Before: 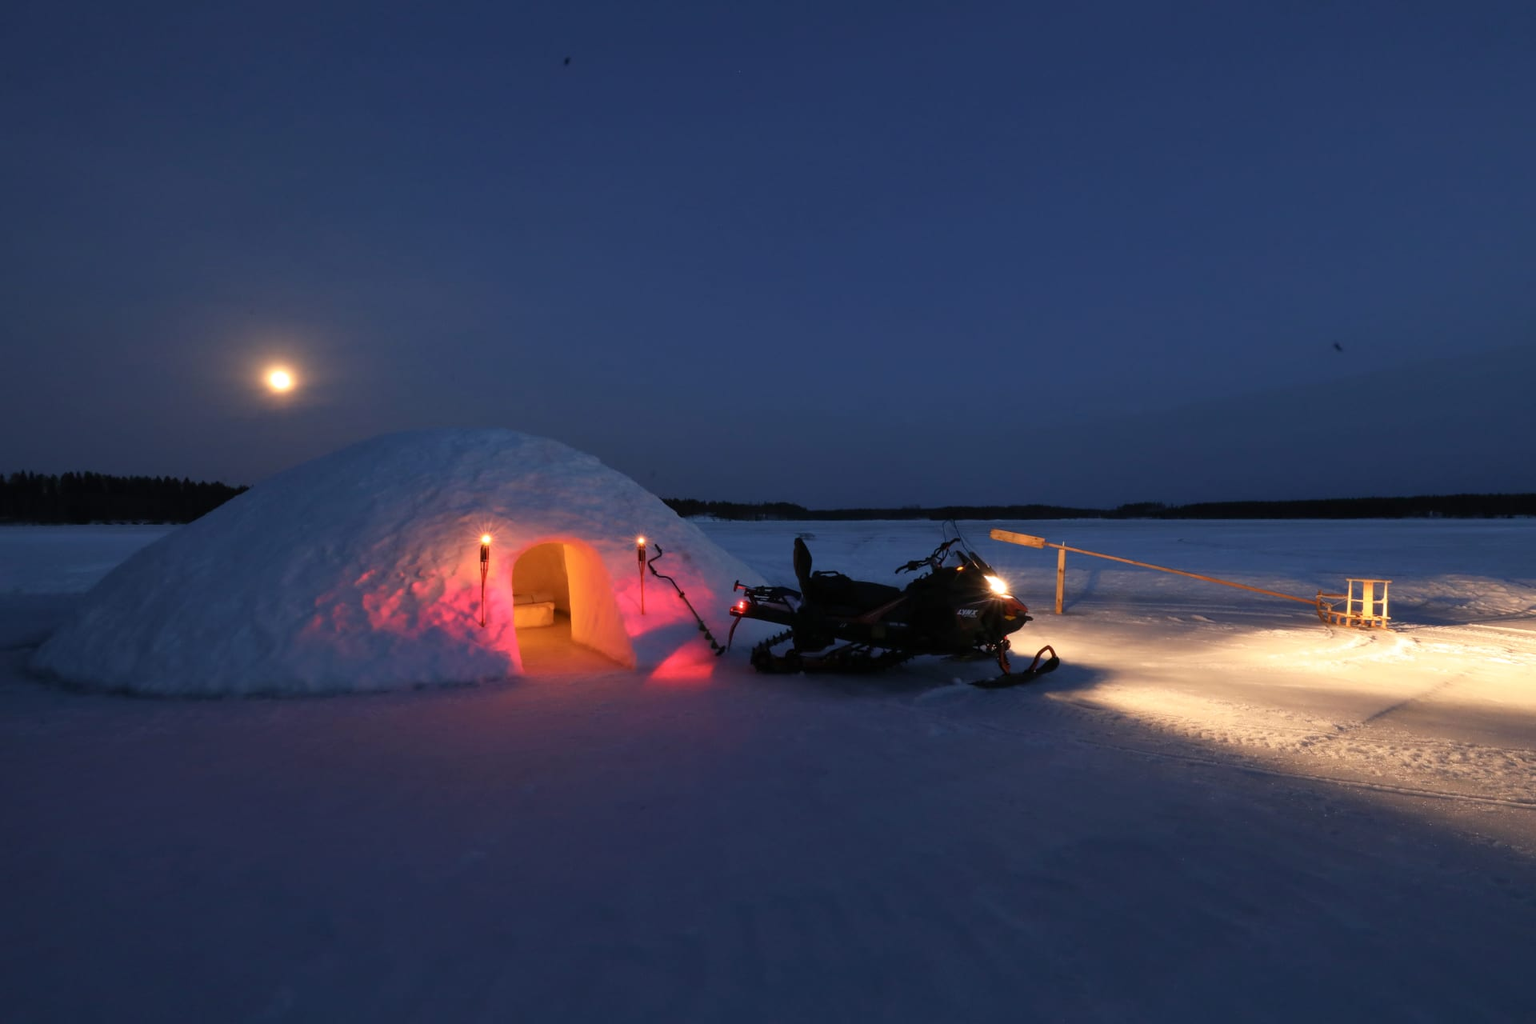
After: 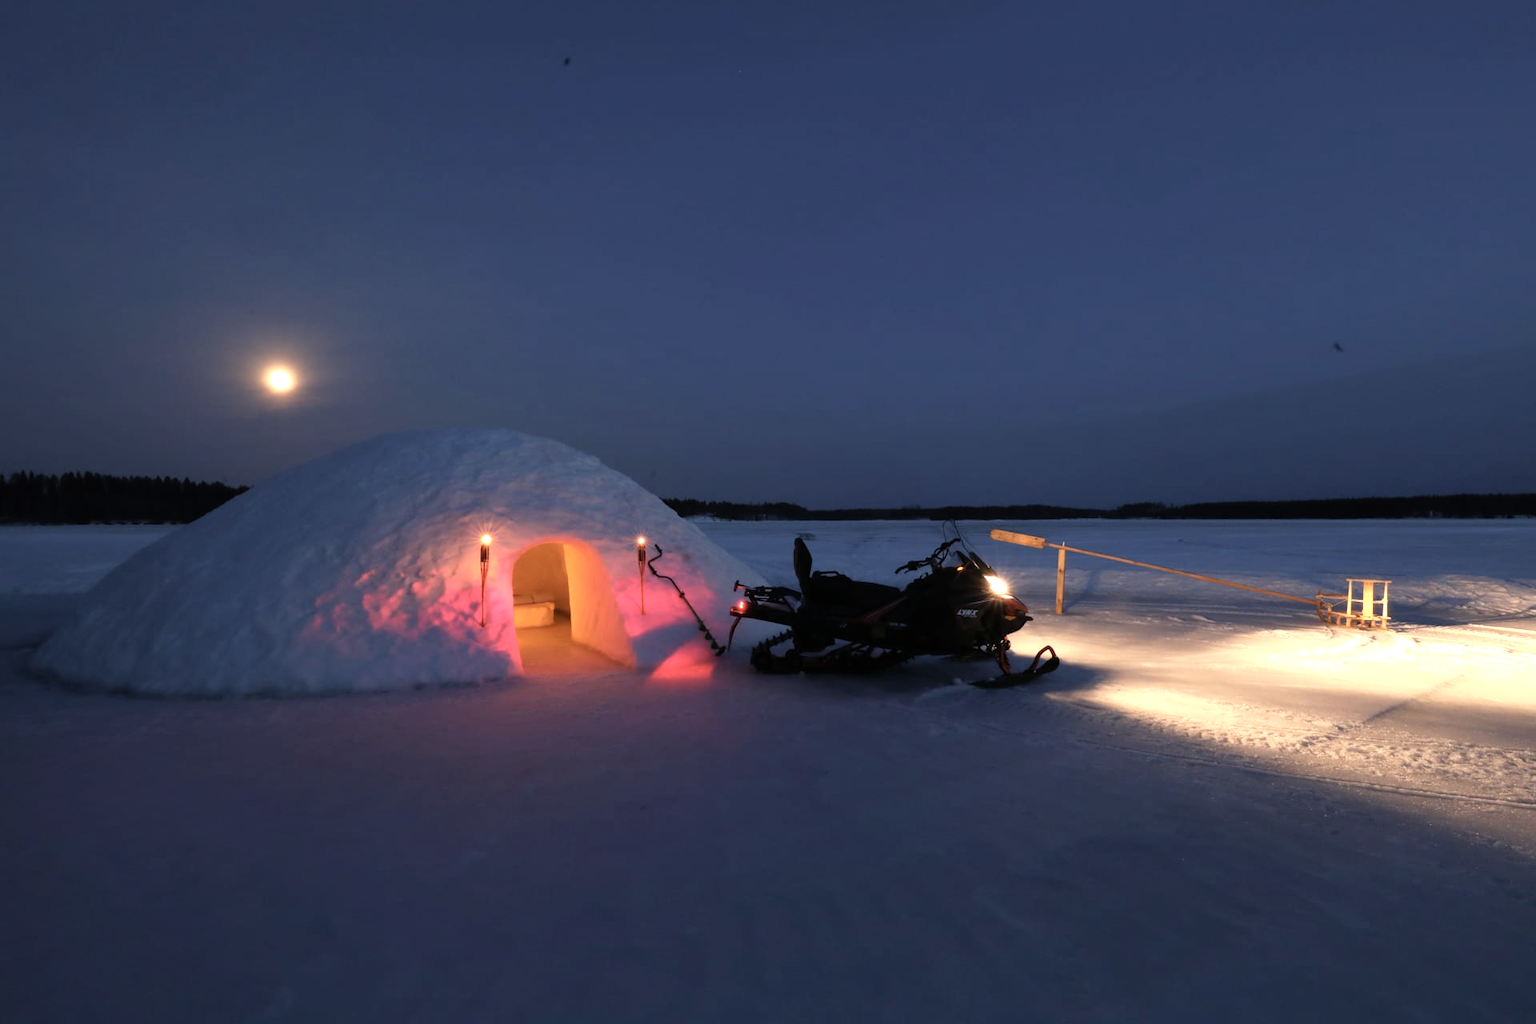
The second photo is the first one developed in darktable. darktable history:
tone equalizer: -8 EV -0.386 EV, -7 EV -0.36 EV, -6 EV -0.33 EV, -5 EV -0.244 EV, -3 EV 0.249 EV, -2 EV 0.325 EV, -1 EV 0.398 EV, +0 EV 0.398 EV
color correction: highlights b* -0.012, saturation 0.838
